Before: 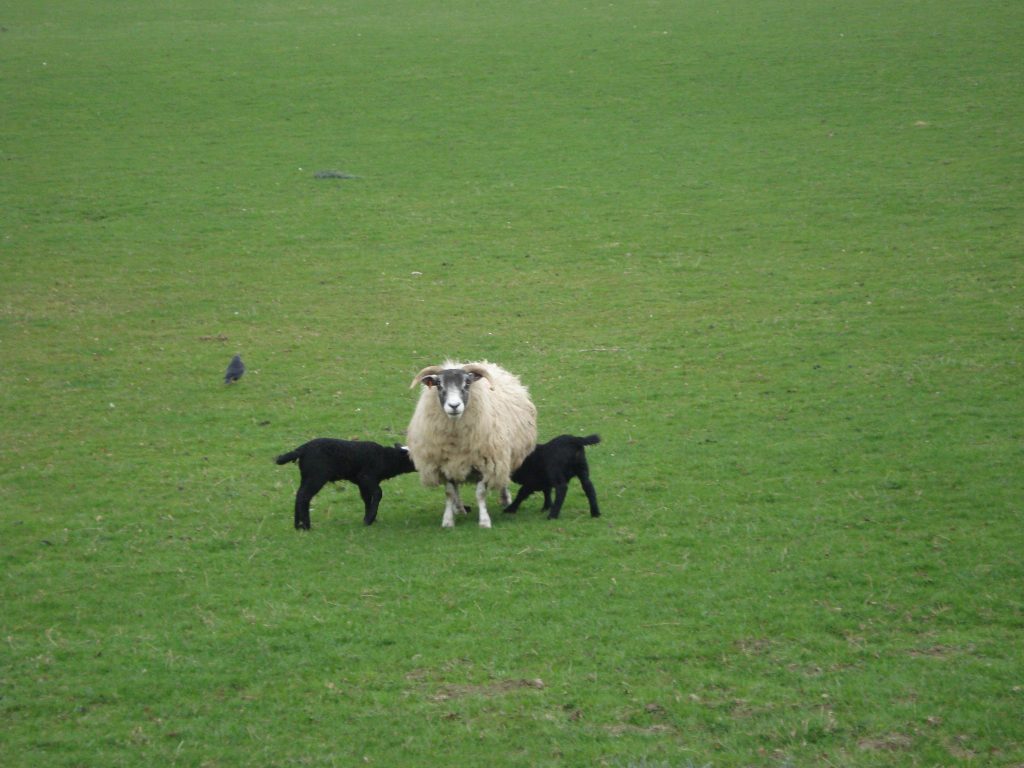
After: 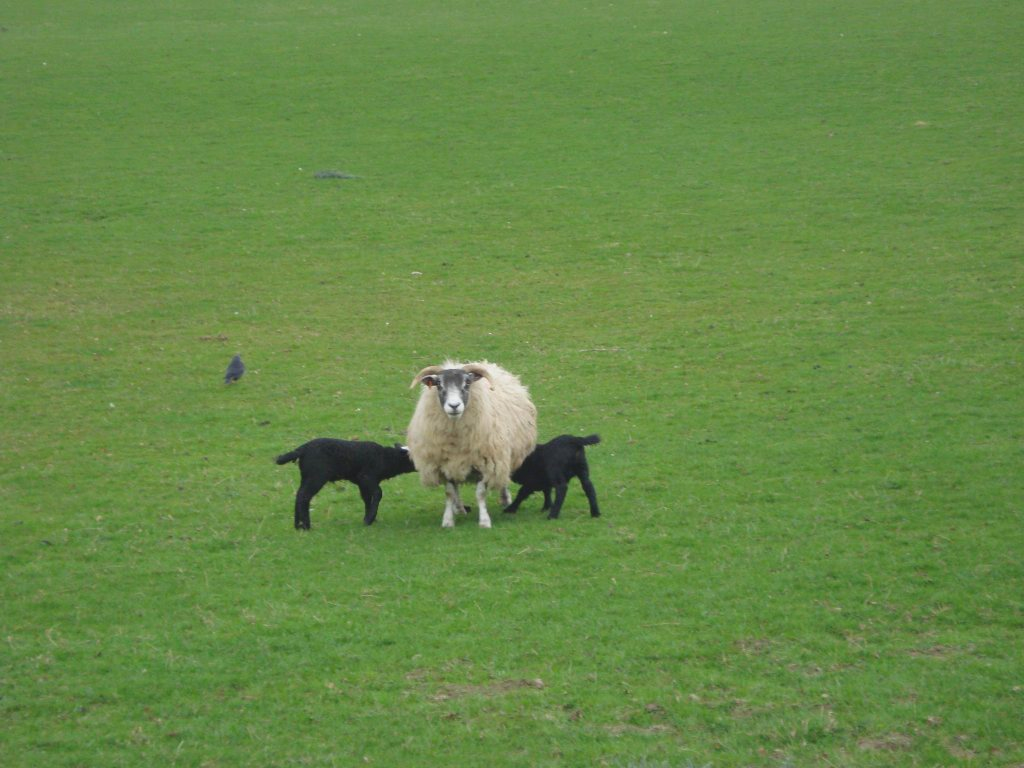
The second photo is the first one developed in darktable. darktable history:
shadows and highlights: shadows 24.5, highlights -78.15, soften with gaussian
contrast brightness saturation: contrast -0.1, brightness 0.05, saturation 0.08
